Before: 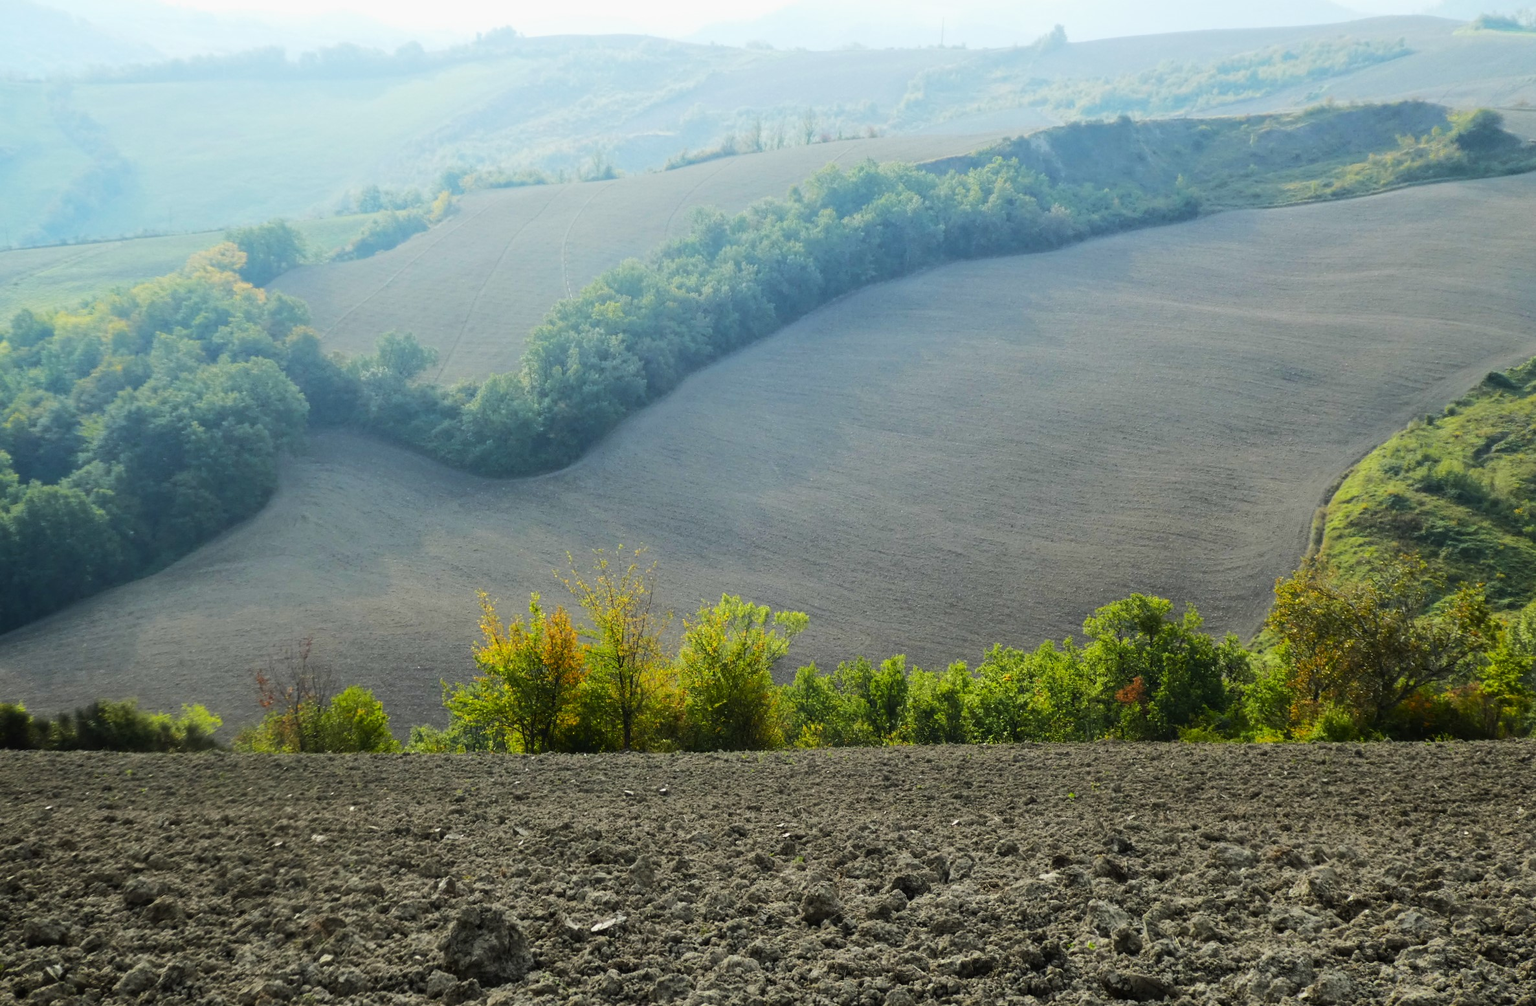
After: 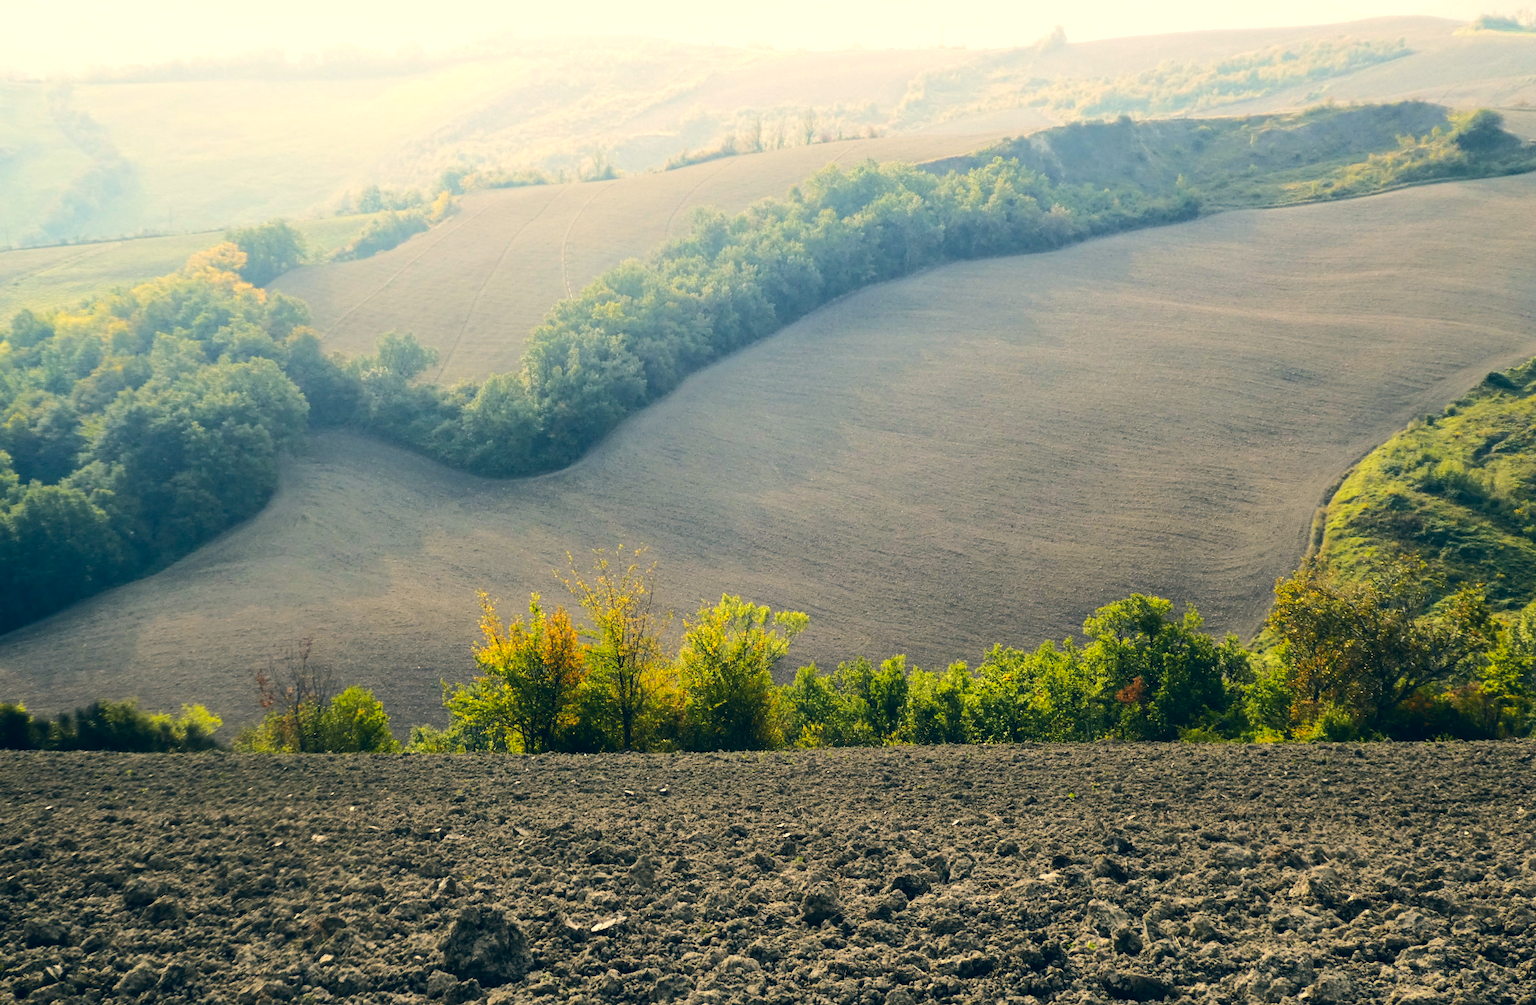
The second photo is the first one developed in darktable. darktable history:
white balance: red 1.045, blue 0.932
color correction: highlights a* 10.32, highlights b* 14.66, shadows a* -9.59, shadows b* -15.02
tone equalizer: -8 EV -0.417 EV, -7 EV -0.389 EV, -6 EV -0.333 EV, -5 EV -0.222 EV, -3 EV 0.222 EV, -2 EV 0.333 EV, -1 EV 0.389 EV, +0 EV 0.417 EV, edges refinement/feathering 500, mask exposure compensation -1.57 EV, preserve details no
